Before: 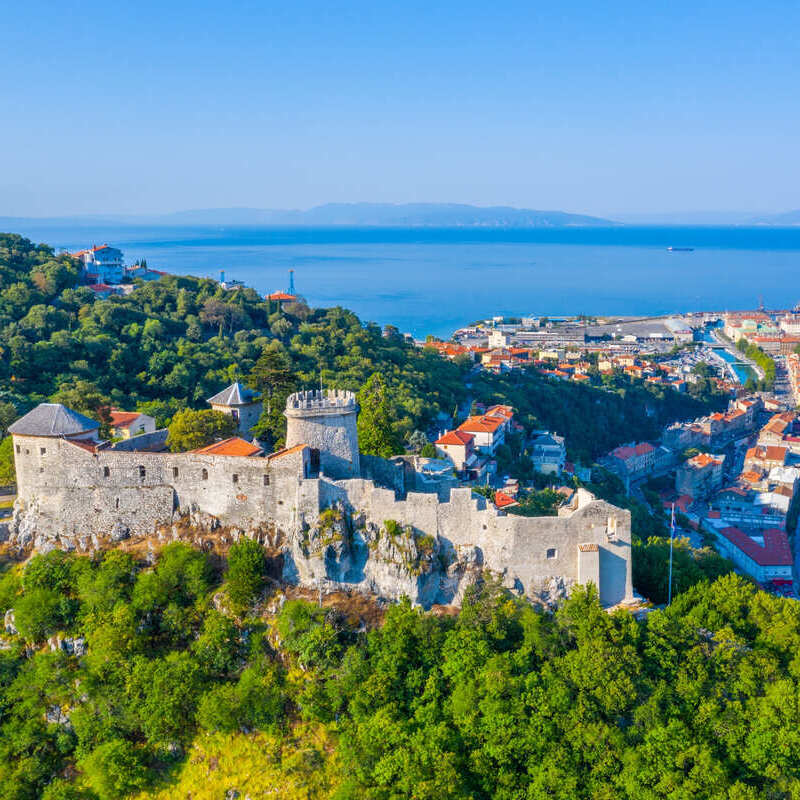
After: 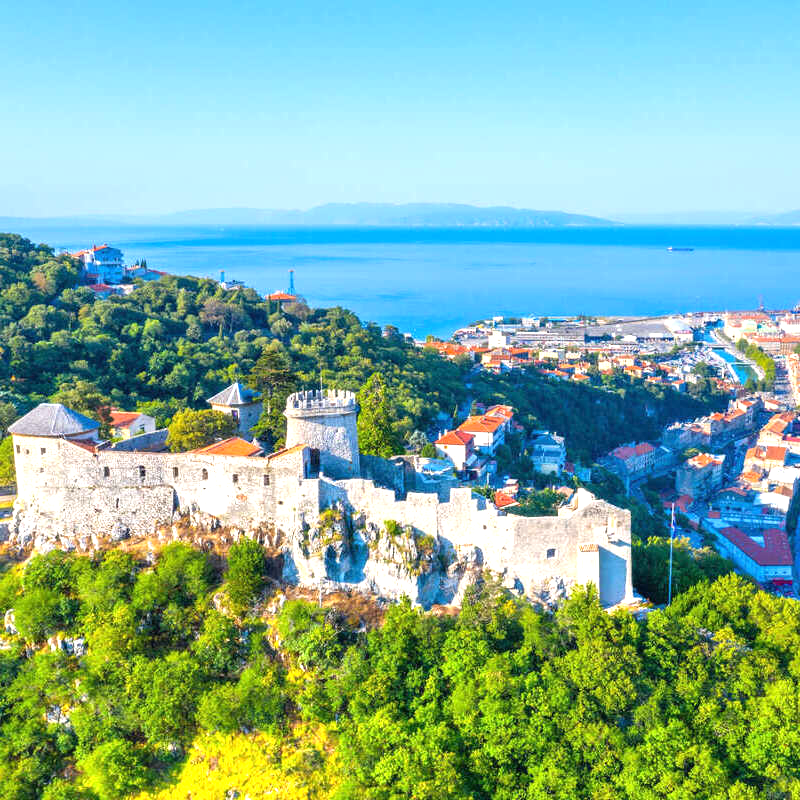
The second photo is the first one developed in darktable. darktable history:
graduated density: rotation 5.63°, offset 76.9
exposure: black level correction 0, exposure 1.3 EV, compensate exposure bias true, compensate highlight preservation false
